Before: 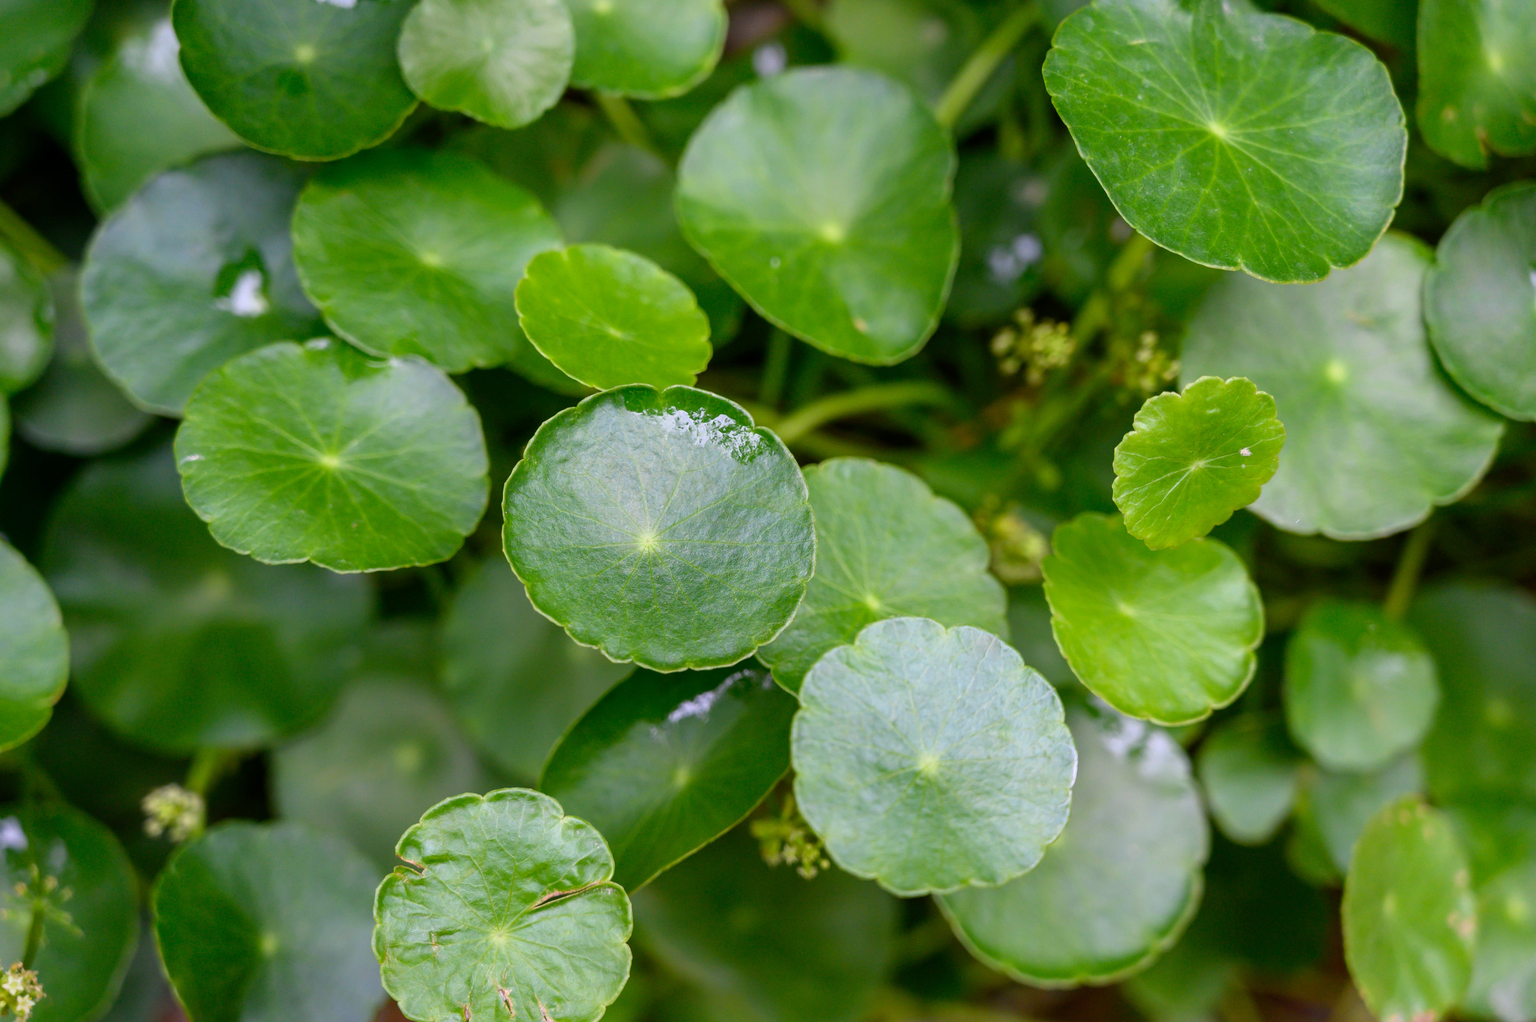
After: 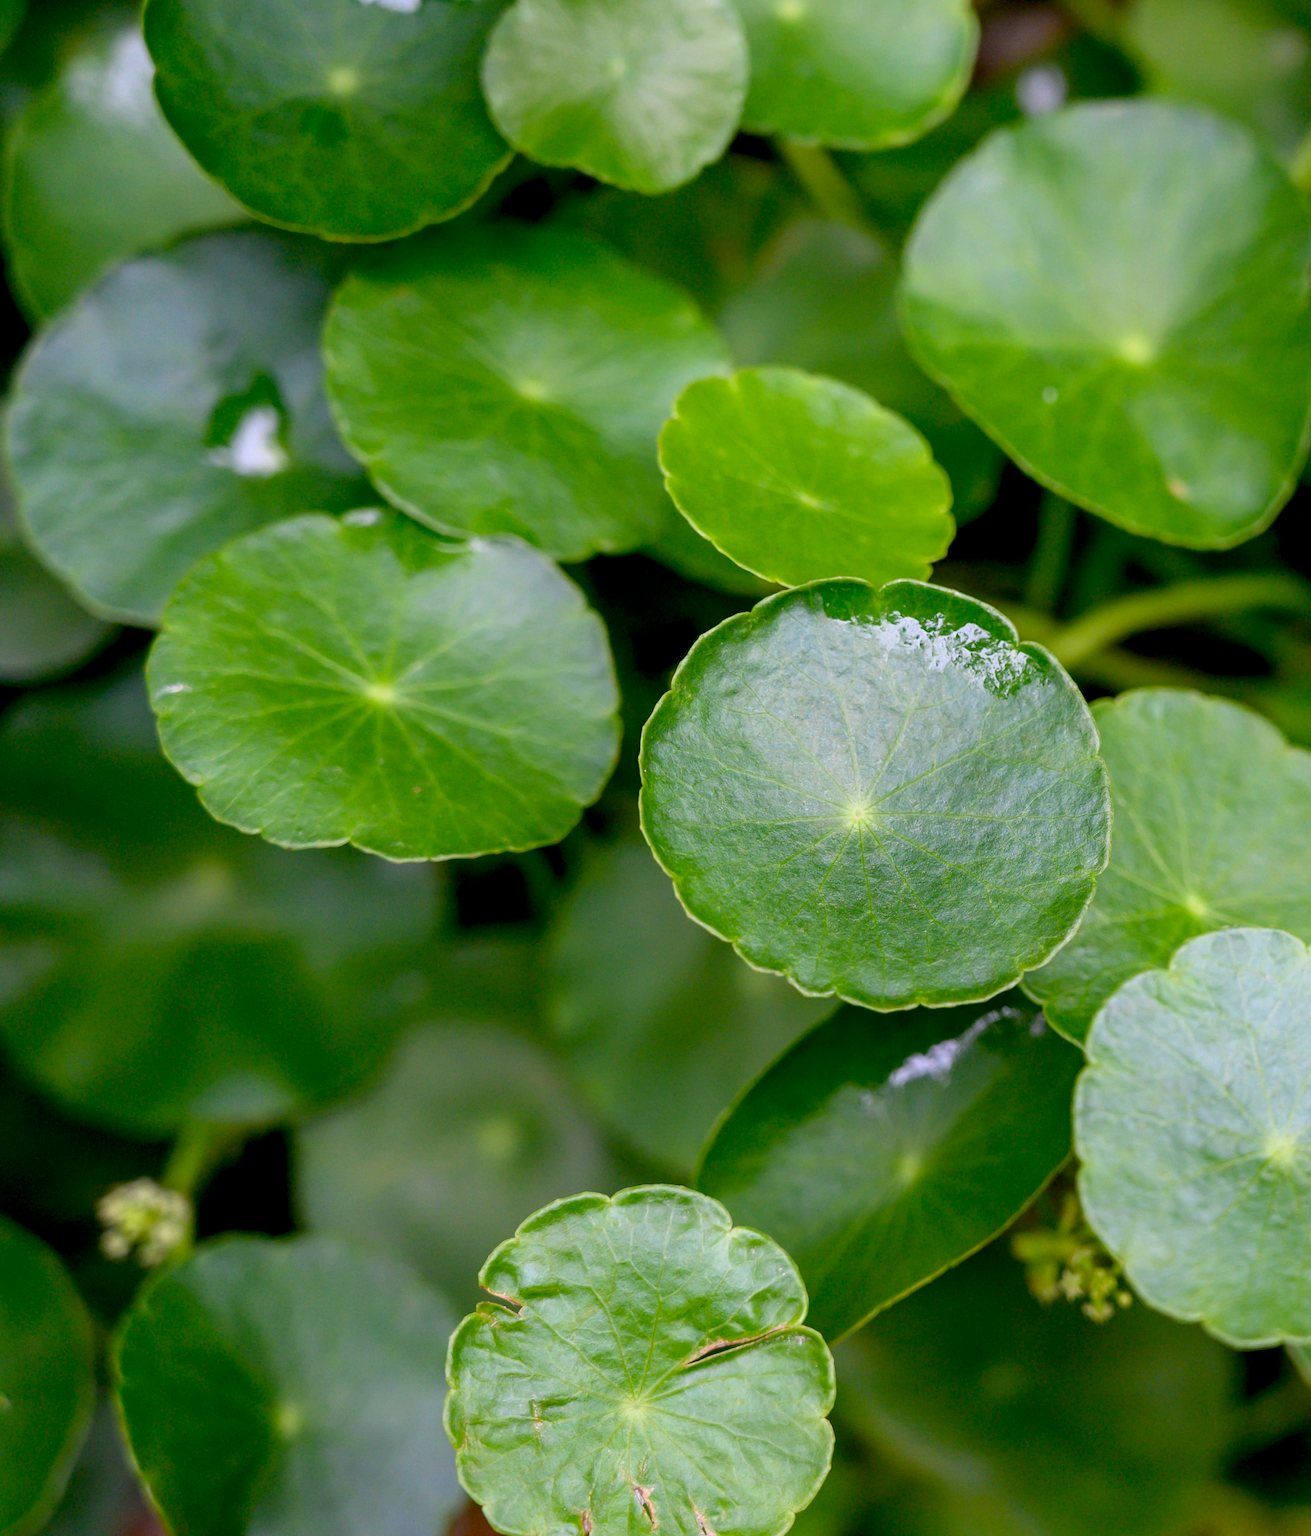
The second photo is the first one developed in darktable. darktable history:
exposure: black level correction 0.01, exposure 0.016 EV, compensate highlight preservation false
crop: left 5.026%, right 38.194%
